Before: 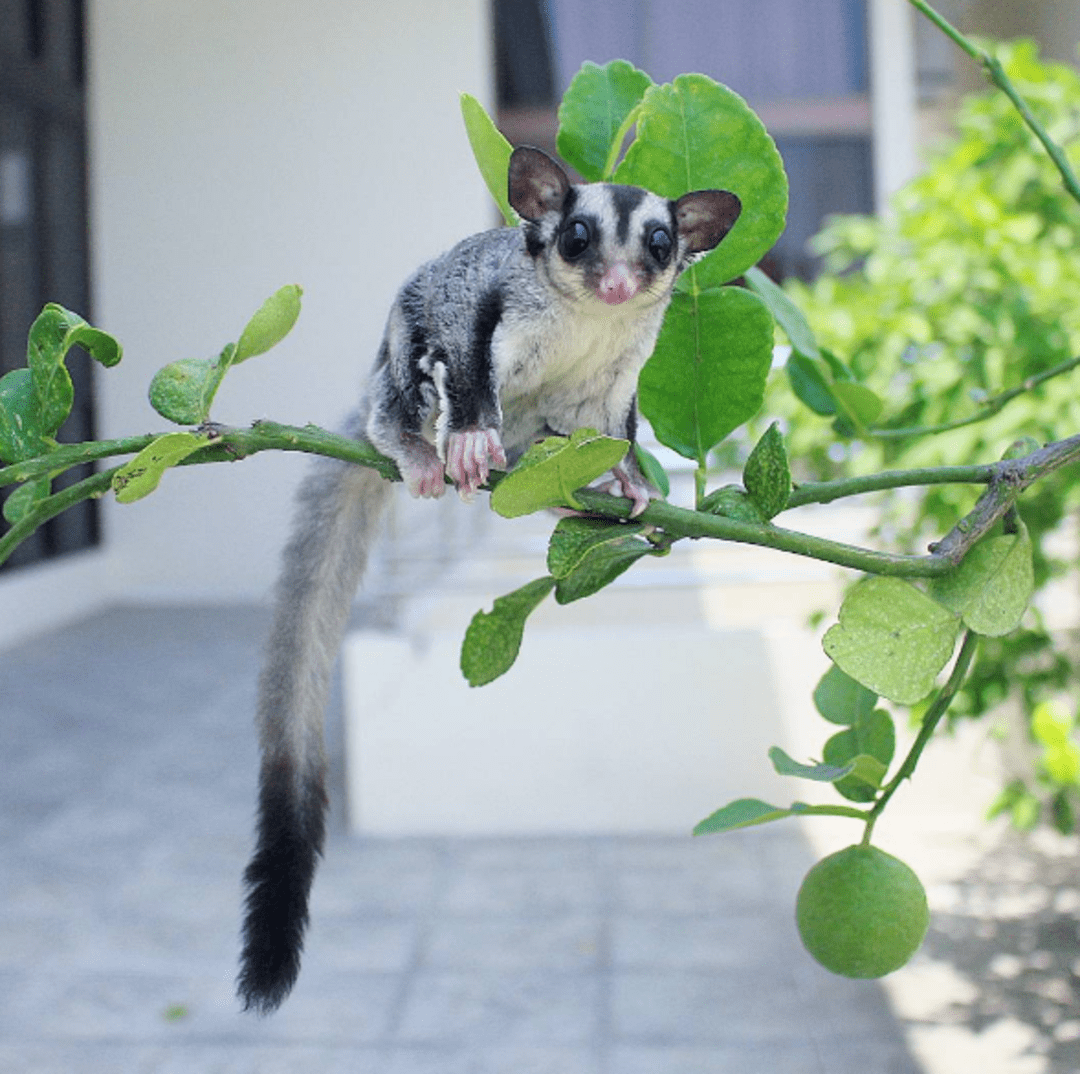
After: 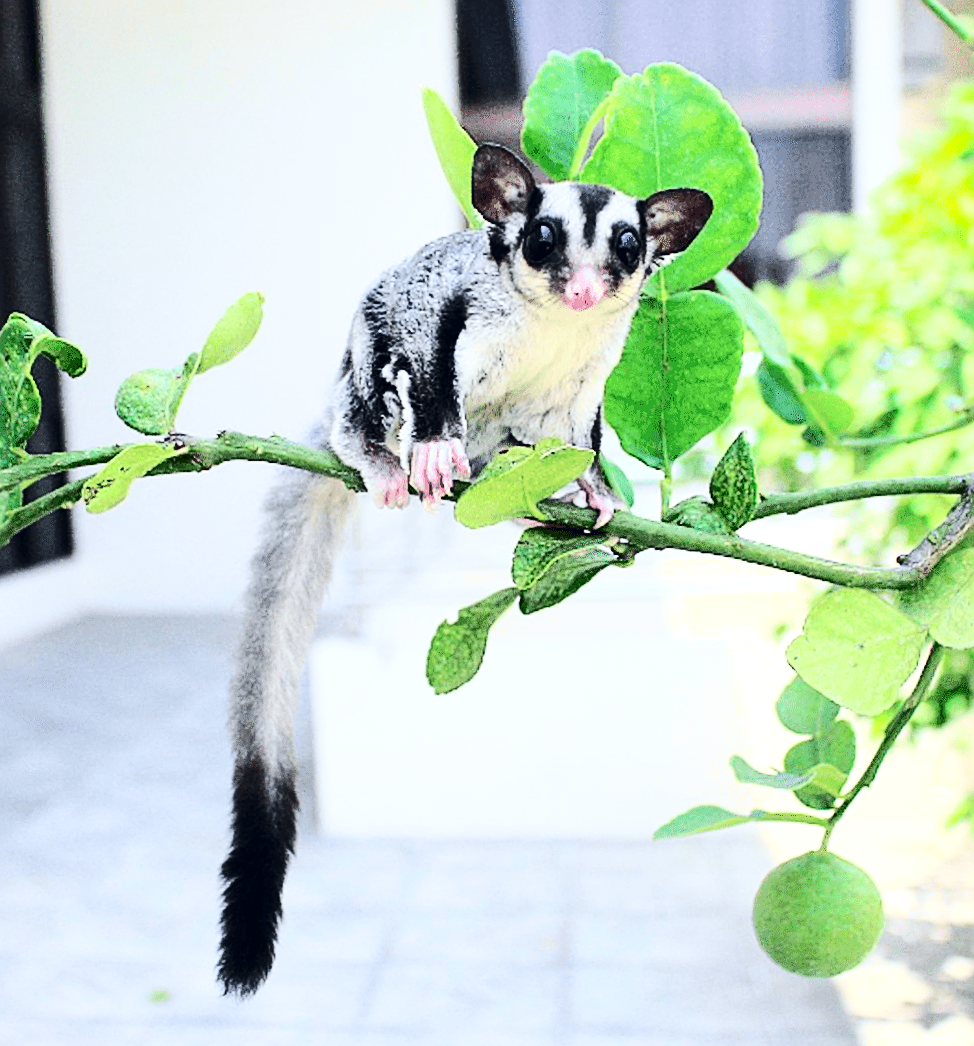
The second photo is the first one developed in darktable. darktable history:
sharpen: on, module defaults
contrast brightness saturation: contrast 0.4, brightness 0.05, saturation 0.25
exposure: exposure 0.376 EV, compensate highlight preservation false
tone curve: curves: ch0 [(0.003, 0) (0.066, 0.031) (0.163, 0.112) (0.264, 0.238) (0.395, 0.408) (0.517, 0.56) (0.684, 0.734) (0.791, 0.814) (1, 1)]; ch1 [(0, 0) (0.164, 0.115) (0.337, 0.332) (0.39, 0.398) (0.464, 0.461) (0.501, 0.5) (0.507, 0.5) (0.534, 0.532) (0.577, 0.59) (0.652, 0.681) (0.733, 0.749) (0.811, 0.796) (1, 1)]; ch2 [(0, 0) (0.337, 0.382) (0.464, 0.476) (0.501, 0.5) (0.527, 0.54) (0.551, 0.565) (0.6, 0.59) (0.687, 0.675) (1, 1)], color space Lab, independent channels, preserve colors none
rotate and perspective: rotation 0.074°, lens shift (vertical) 0.096, lens shift (horizontal) -0.041, crop left 0.043, crop right 0.952, crop top 0.024, crop bottom 0.979
crop and rotate: right 5.167%
